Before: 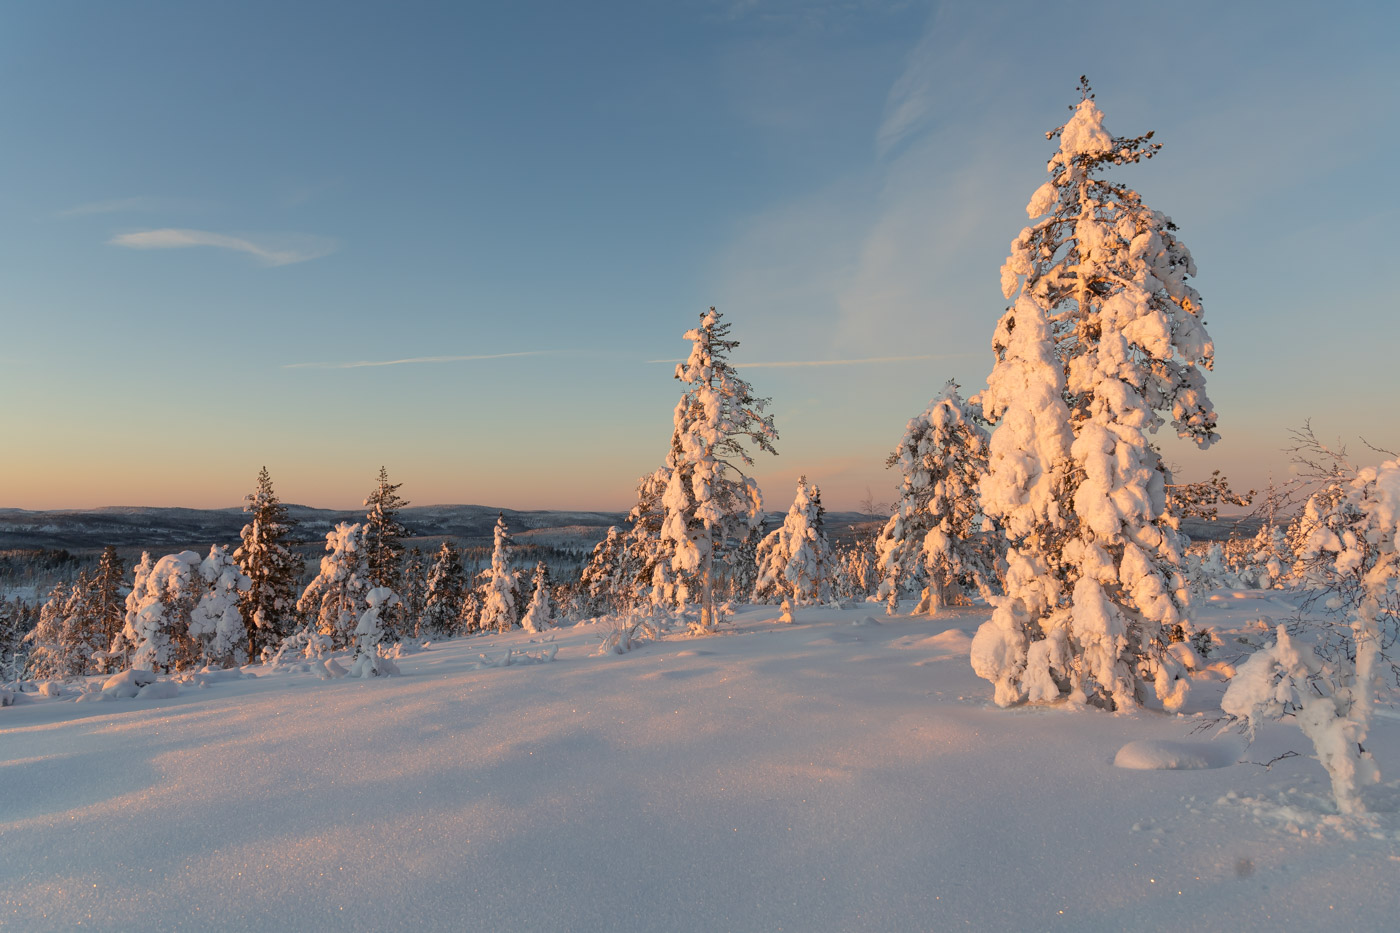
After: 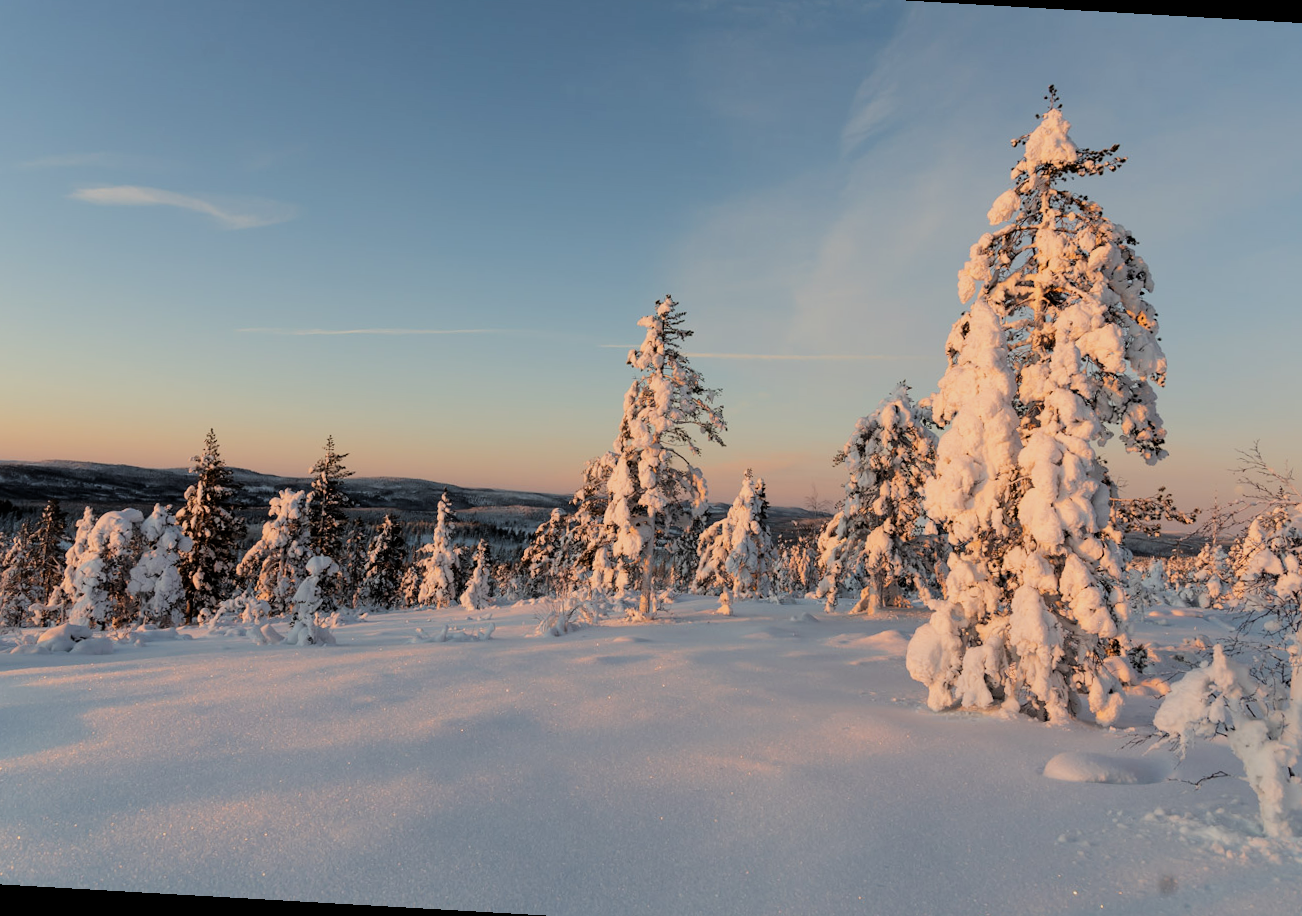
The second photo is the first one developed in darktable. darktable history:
crop and rotate: angle -3.26°, left 5.423%, top 5.166%, right 4.792%, bottom 4.15%
filmic rgb: black relative exposure -5.14 EV, white relative exposure 3.95 EV, hardness 2.91, contrast 1.298, highlights saturation mix -30.42%
